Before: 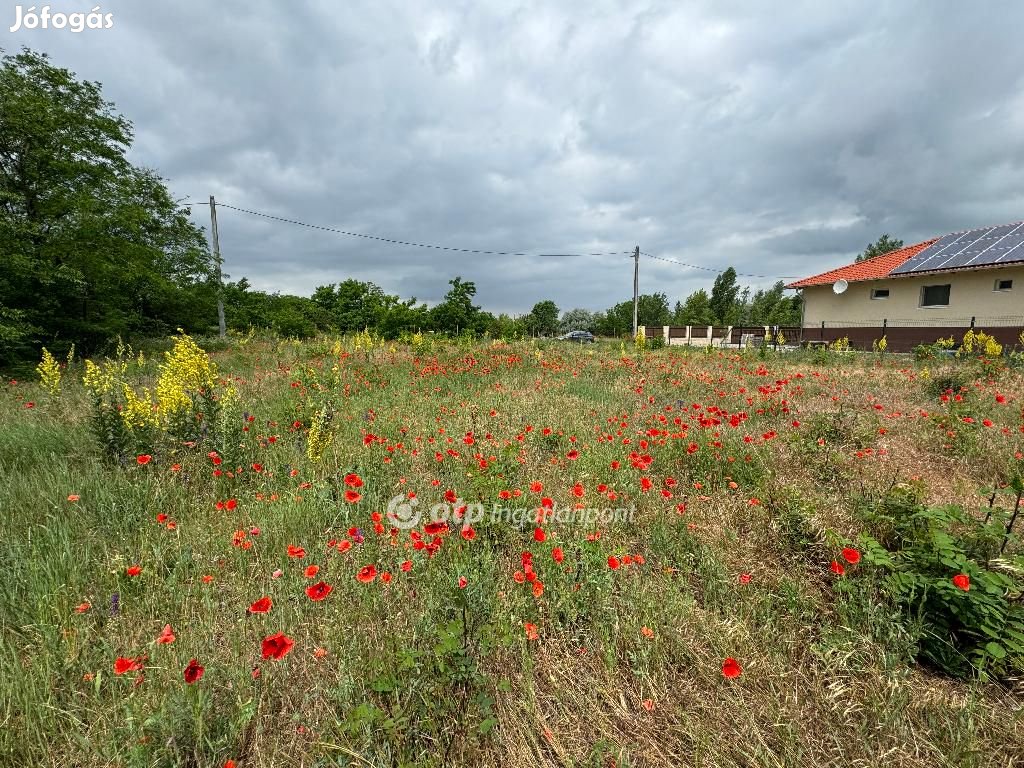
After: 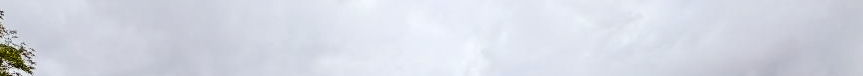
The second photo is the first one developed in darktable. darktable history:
rgb levels: mode RGB, independent channels, levels [[0, 0.474, 1], [0, 0.5, 1], [0, 0.5, 1]]
color zones: curves: ch2 [(0, 0.5) (0.143, 0.5) (0.286, 0.489) (0.415, 0.421) (0.571, 0.5) (0.714, 0.5) (0.857, 0.5) (1, 0.5)]
bloom: size 15%, threshold 97%, strength 7%
crop and rotate: left 9.644%, top 9.491%, right 6.021%, bottom 80.509%
tone curve: curves: ch0 [(0, 0) (0.003, 0.019) (0.011, 0.021) (0.025, 0.023) (0.044, 0.026) (0.069, 0.037) (0.1, 0.059) (0.136, 0.088) (0.177, 0.138) (0.224, 0.199) (0.277, 0.279) (0.335, 0.376) (0.399, 0.481) (0.468, 0.581) (0.543, 0.658) (0.623, 0.735) (0.709, 0.8) (0.801, 0.861) (0.898, 0.928) (1, 1)], preserve colors none
